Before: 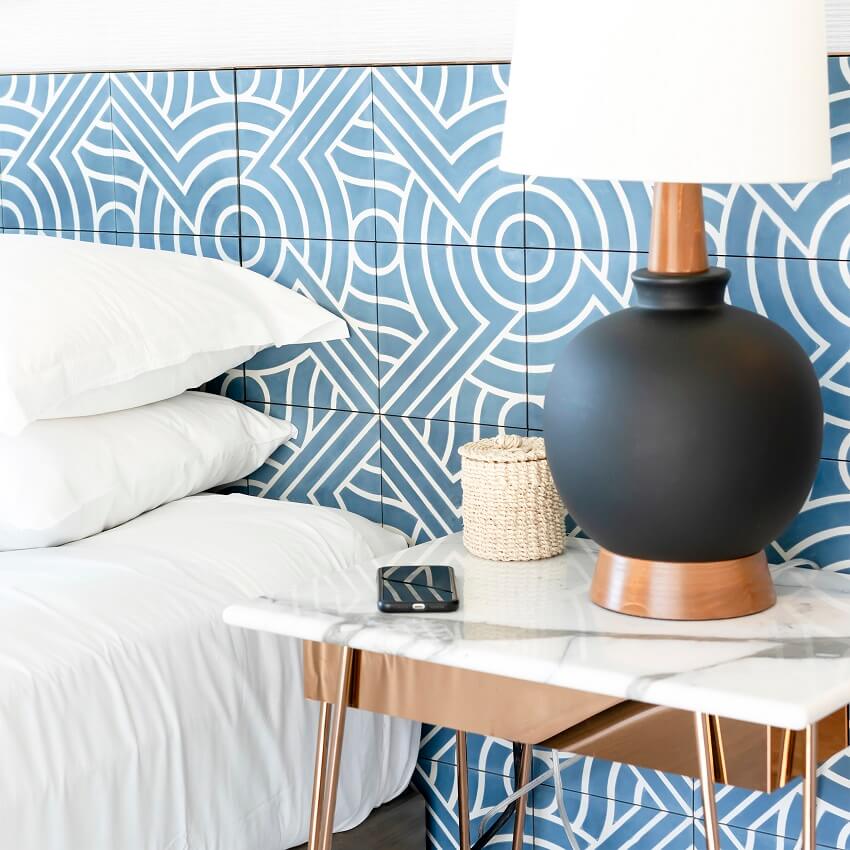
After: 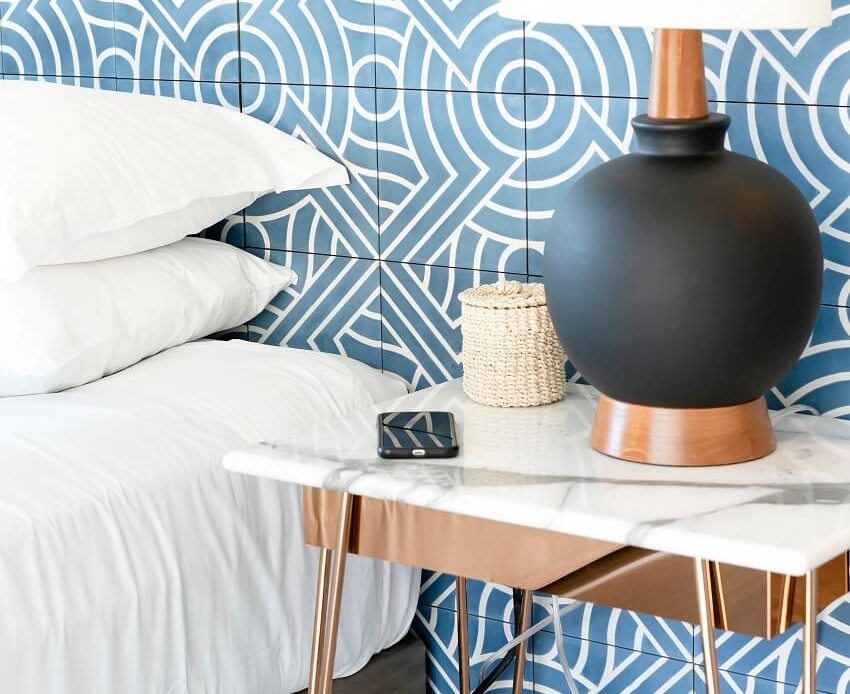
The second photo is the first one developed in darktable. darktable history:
crop and rotate: top 18.244%
